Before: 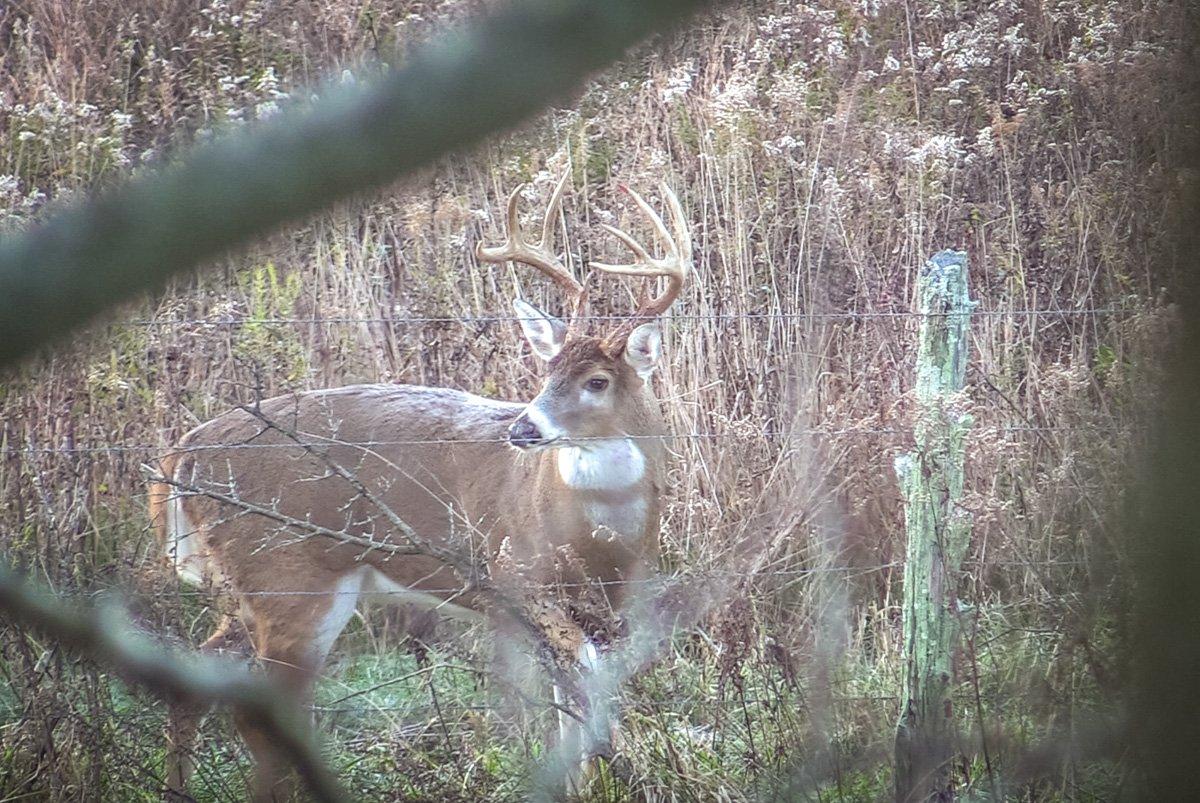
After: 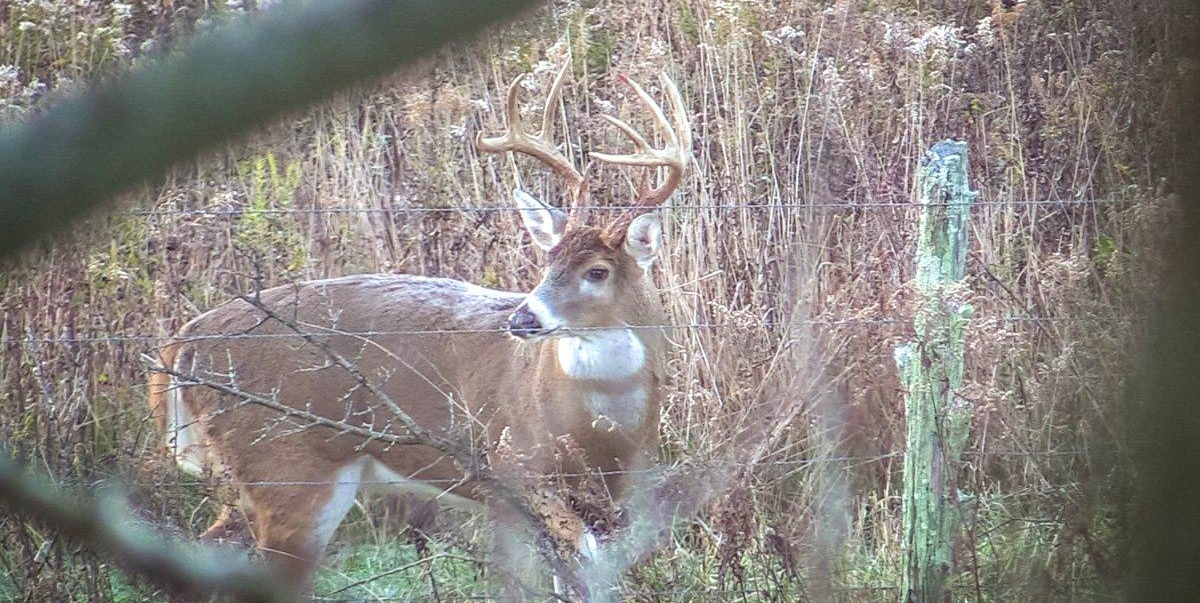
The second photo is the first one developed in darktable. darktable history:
crop: top 13.715%, bottom 11.116%
velvia: strength 15.62%
